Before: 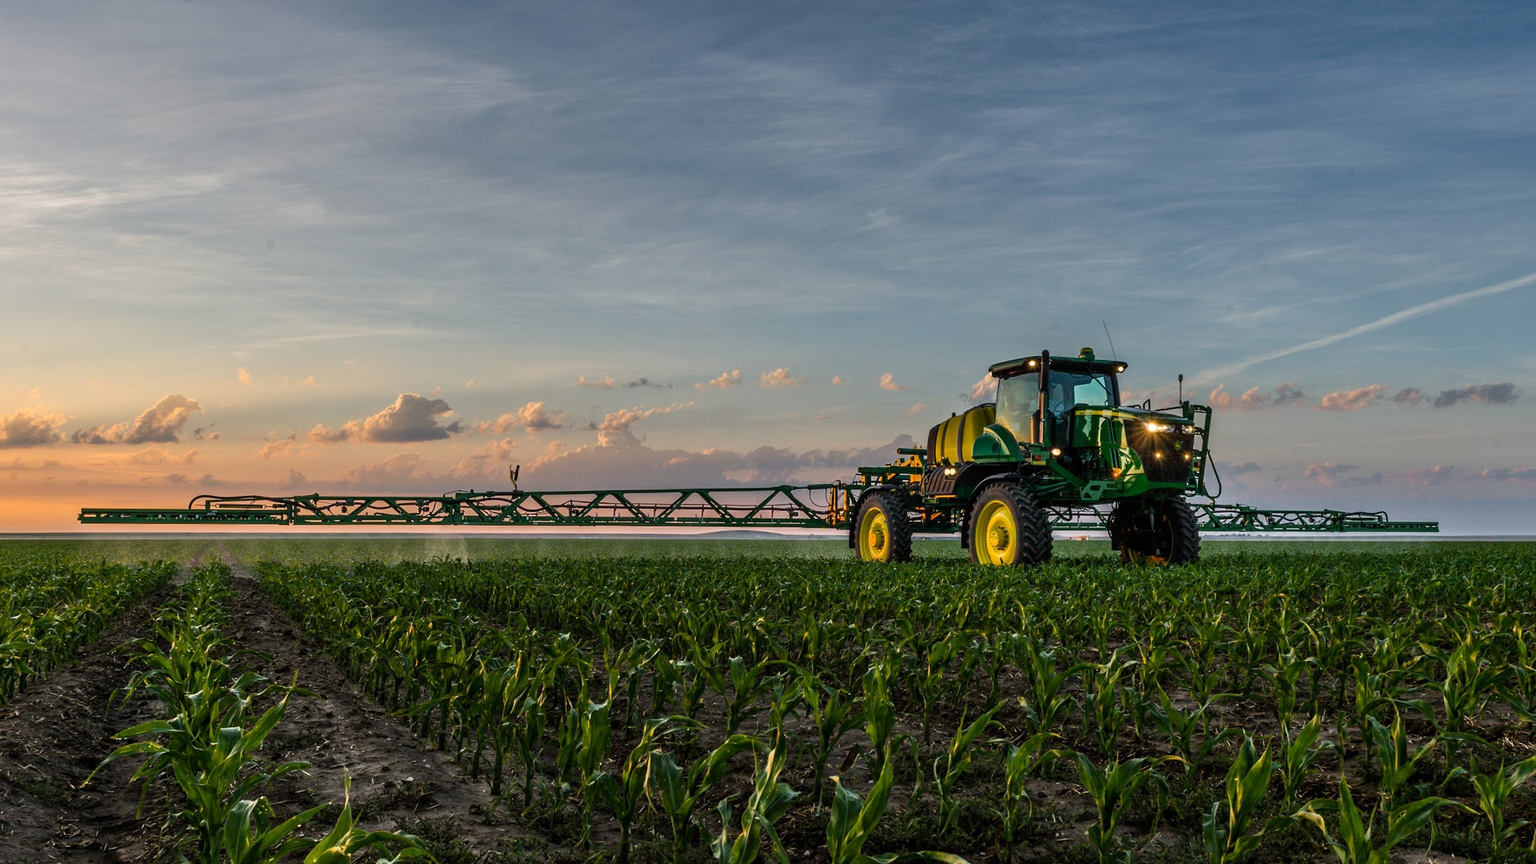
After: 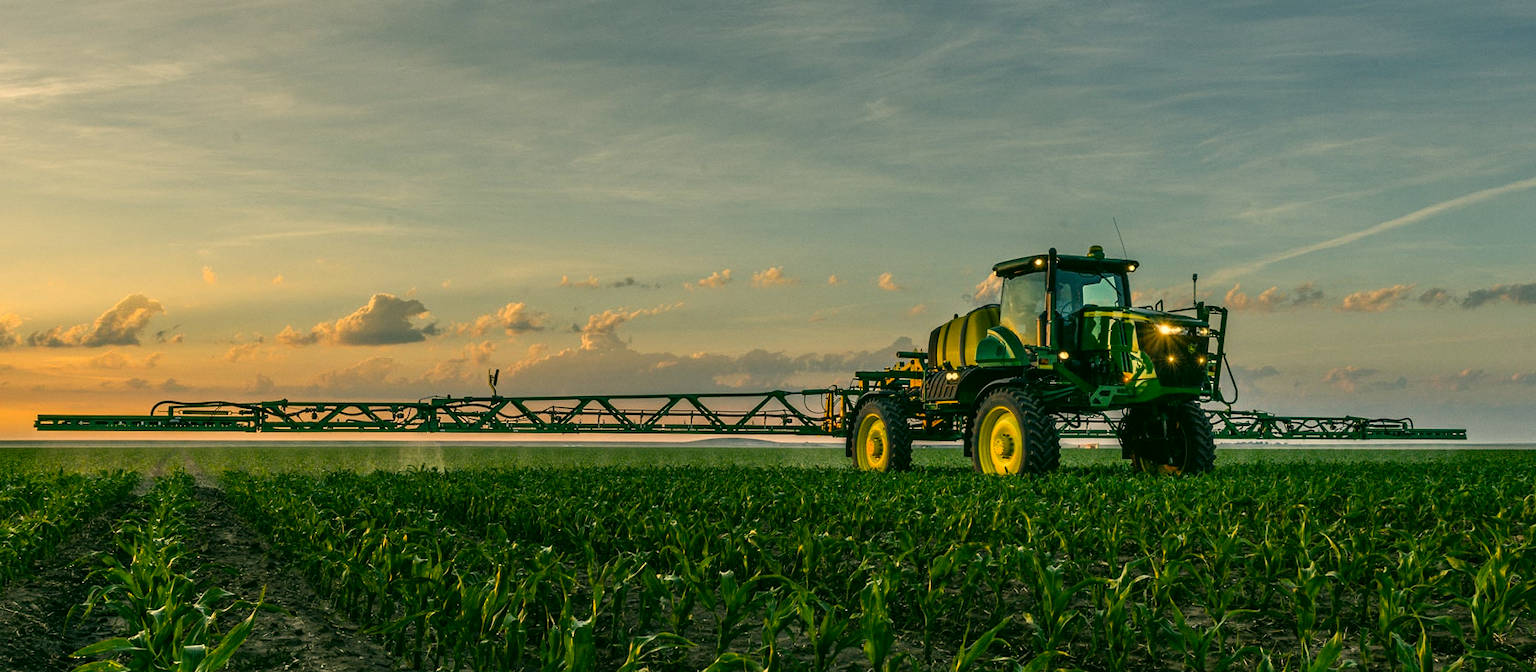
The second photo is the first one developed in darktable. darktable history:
crop and rotate: left 2.991%, top 13.302%, right 1.981%, bottom 12.636%
grain: coarseness 0.09 ISO, strength 10%
color correction: highlights a* 5.3, highlights b* 24.26, shadows a* -15.58, shadows b* 4.02
